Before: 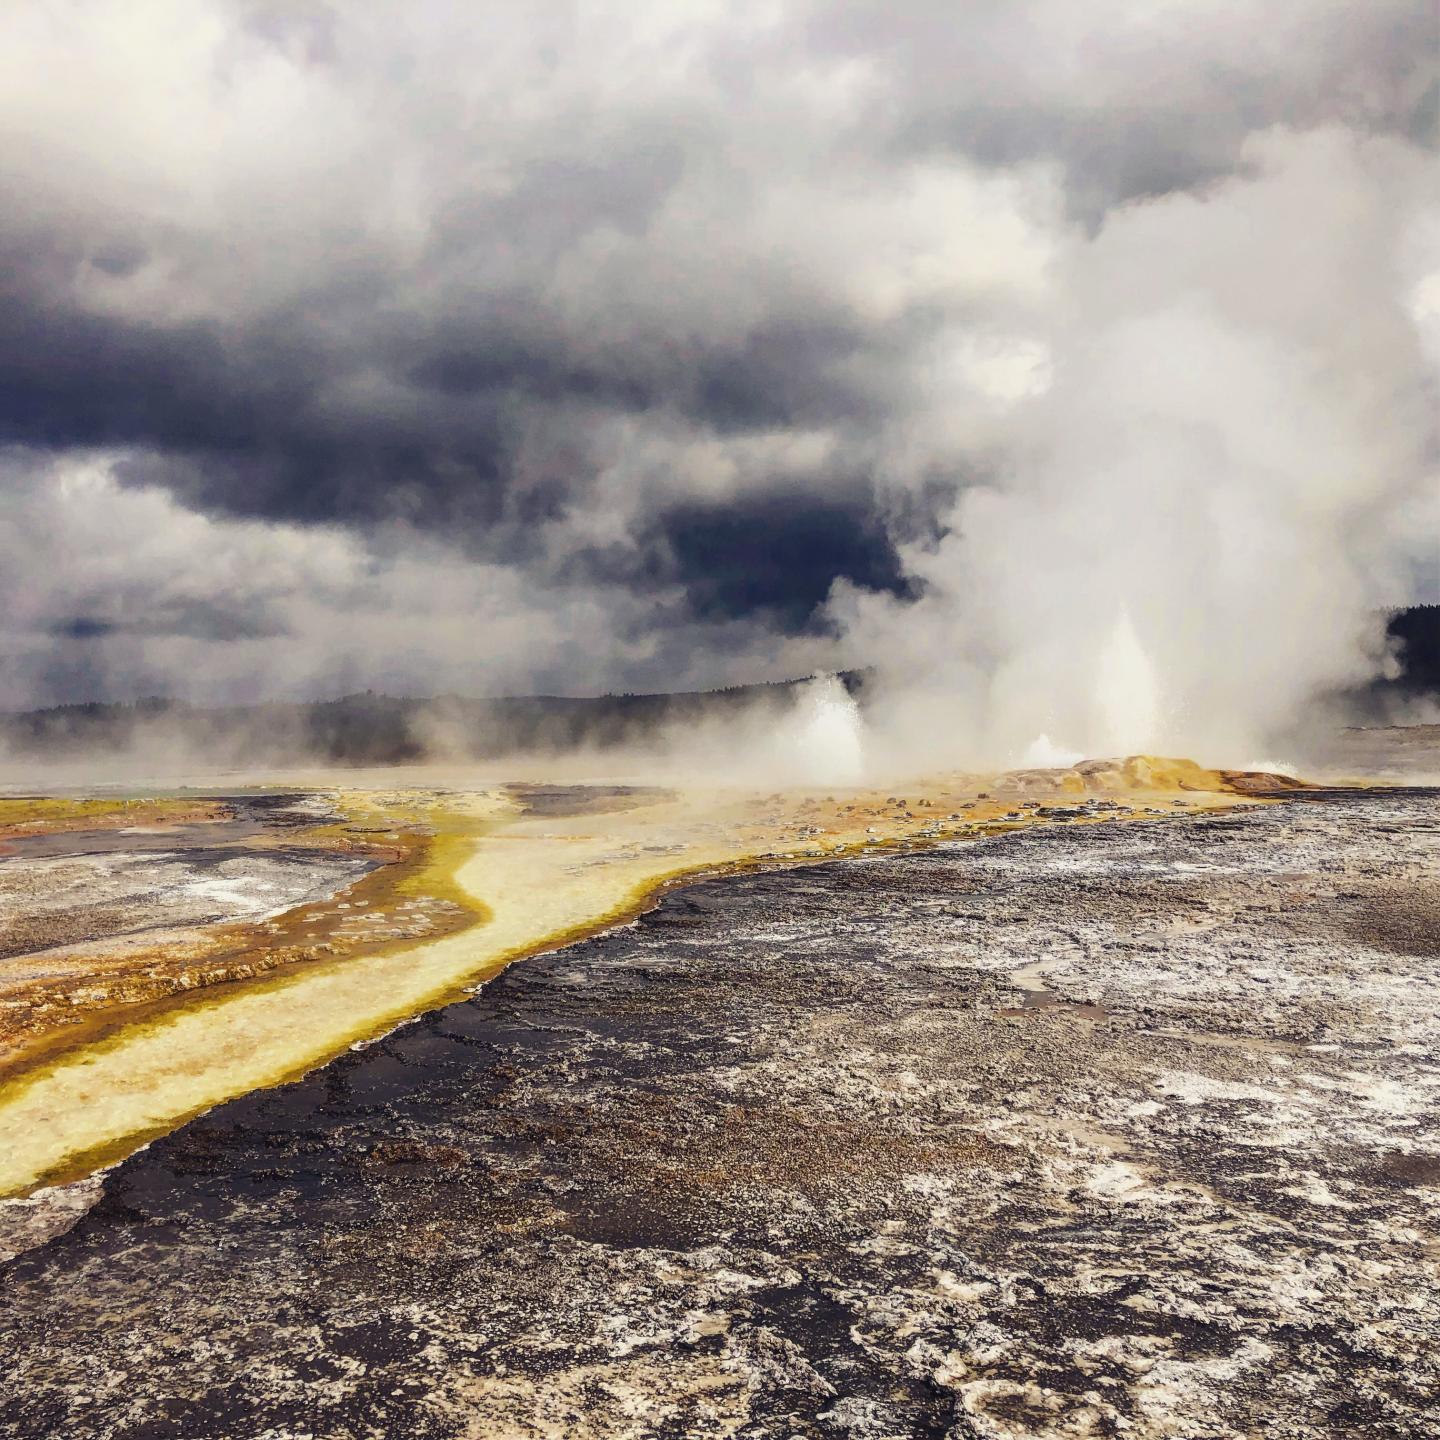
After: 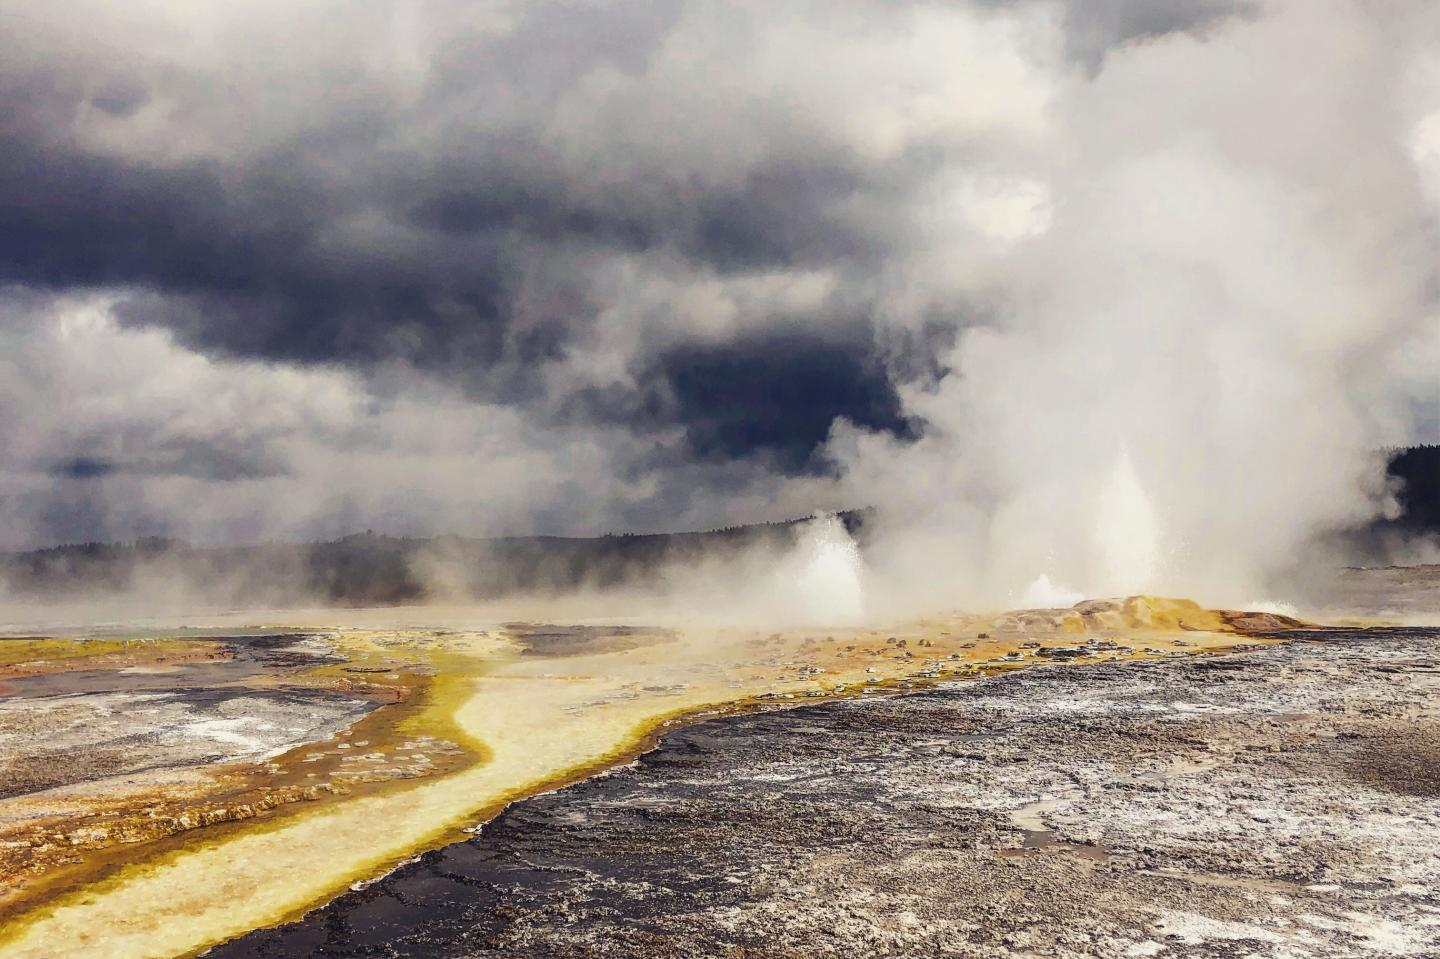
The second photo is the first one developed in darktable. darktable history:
crop: top 11.133%, bottom 22.255%
